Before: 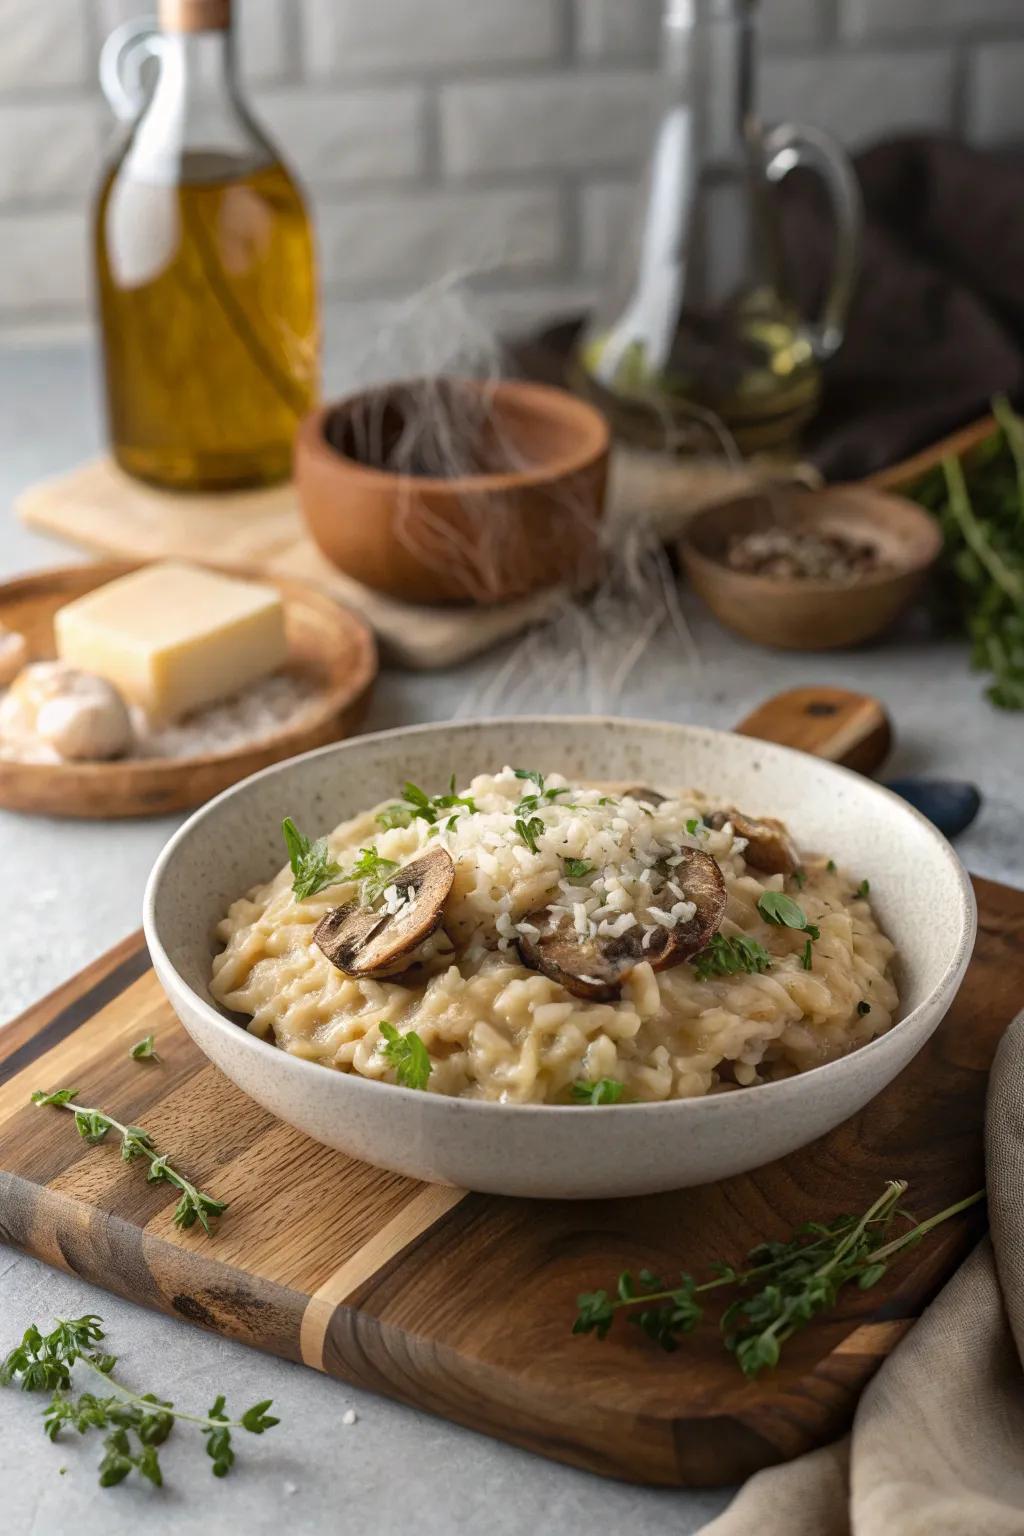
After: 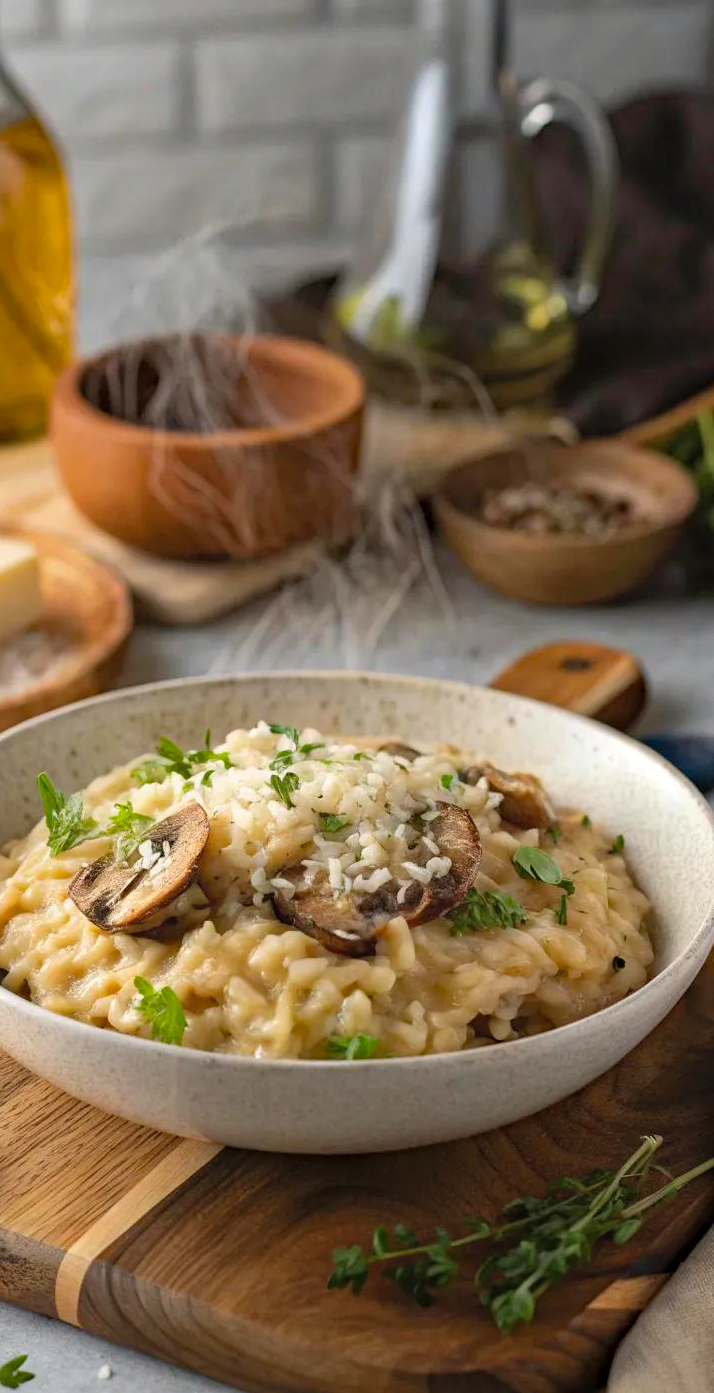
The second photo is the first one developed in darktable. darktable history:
crop and rotate: left 24.02%, top 2.939%, right 6.251%, bottom 6.319%
haze removal: compatibility mode true, adaptive false
contrast brightness saturation: brightness 0.086, saturation 0.192
